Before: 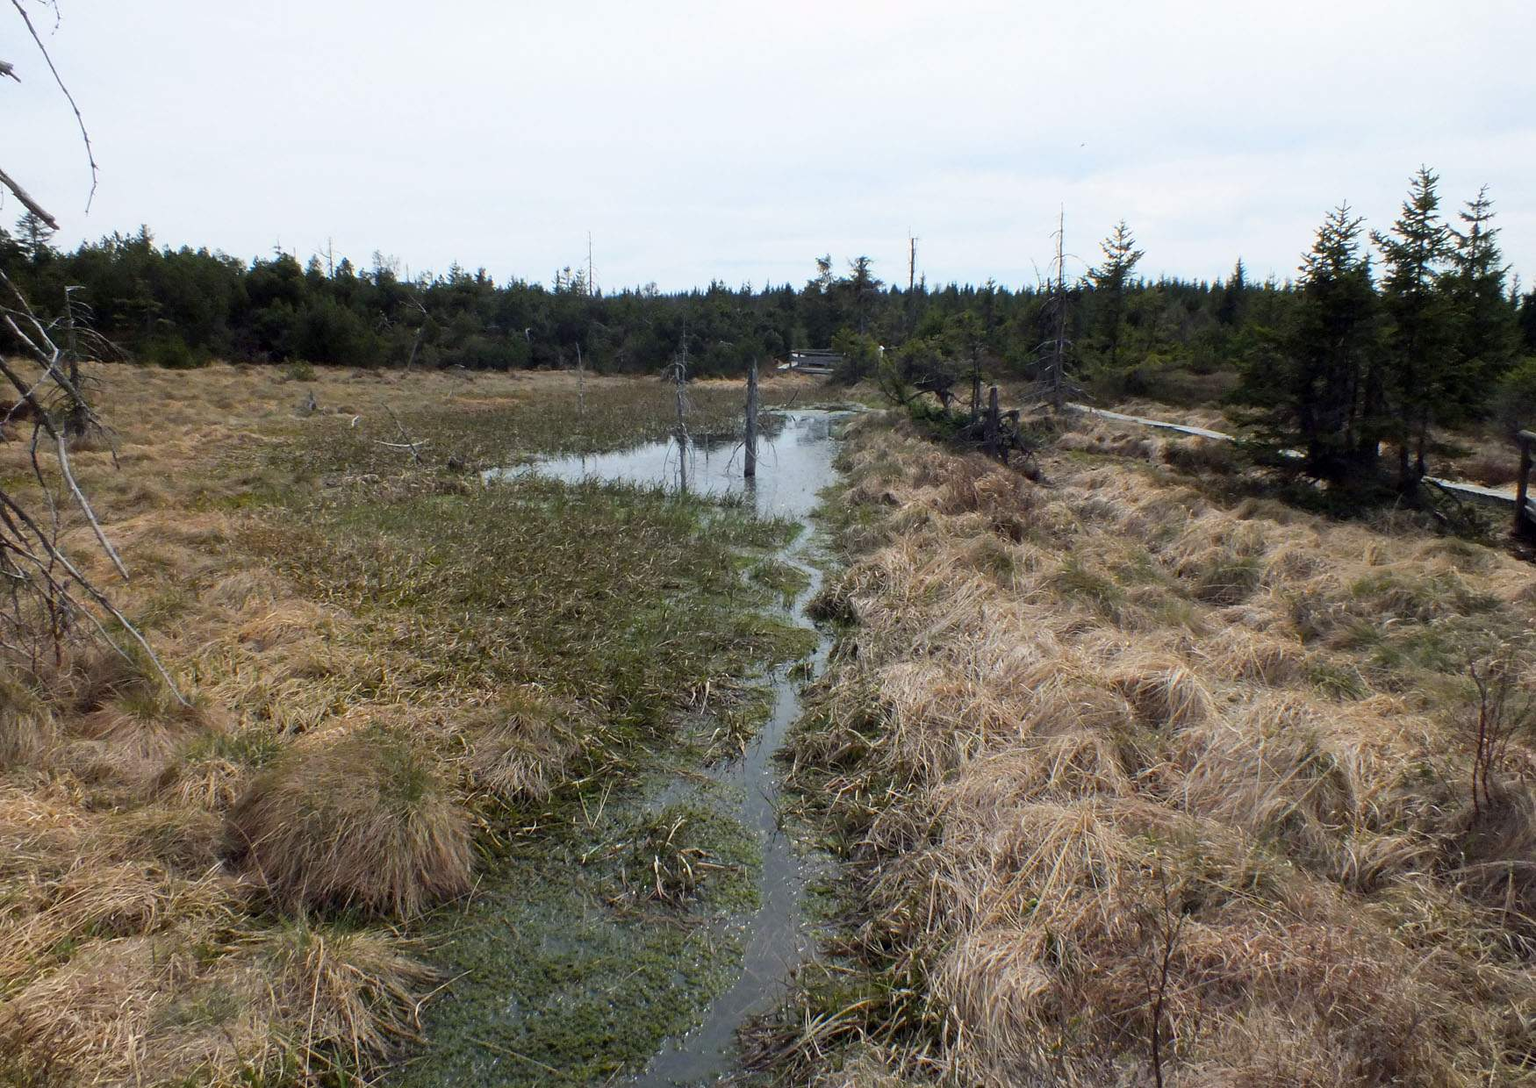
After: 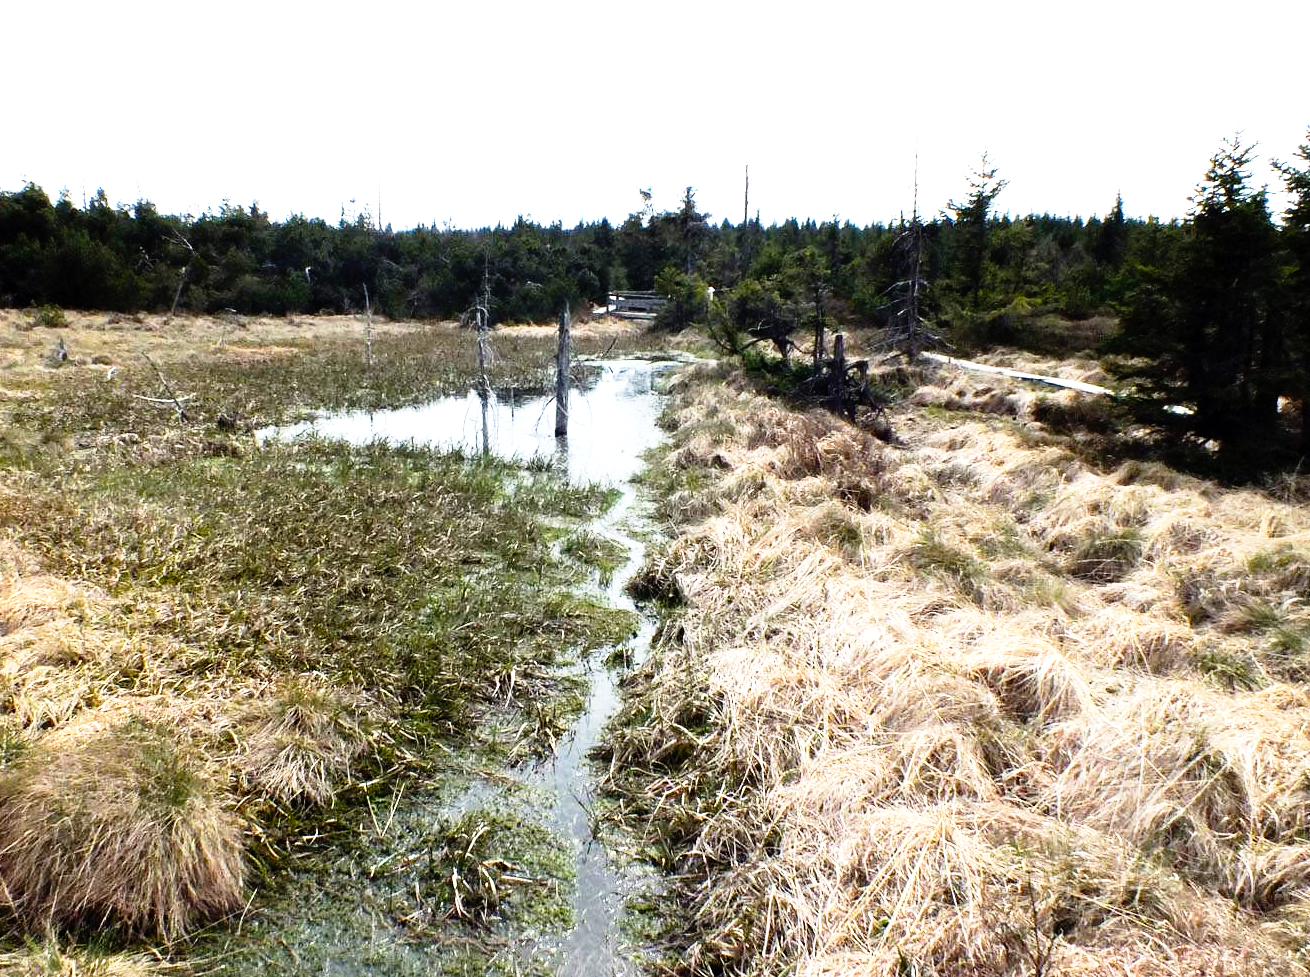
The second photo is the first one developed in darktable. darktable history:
base curve: curves: ch0 [(0, 0) (0.012, 0.01) (0.073, 0.168) (0.31, 0.711) (0.645, 0.957) (1, 1)], preserve colors none
crop: left 16.768%, top 8.653%, right 8.362%, bottom 12.485%
shadows and highlights: shadows -10, white point adjustment 1.5, highlights 10
tone equalizer: -8 EV -0.75 EV, -7 EV -0.7 EV, -6 EV -0.6 EV, -5 EV -0.4 EV, -3 EV 0.4 EV, -2 EV 0.6 EV, -1 EV 0.7 EV, +0 EV 0.75 EV, edges refinement/feathering 500, mask exposure compensation -1.57 EV, preserve details no
